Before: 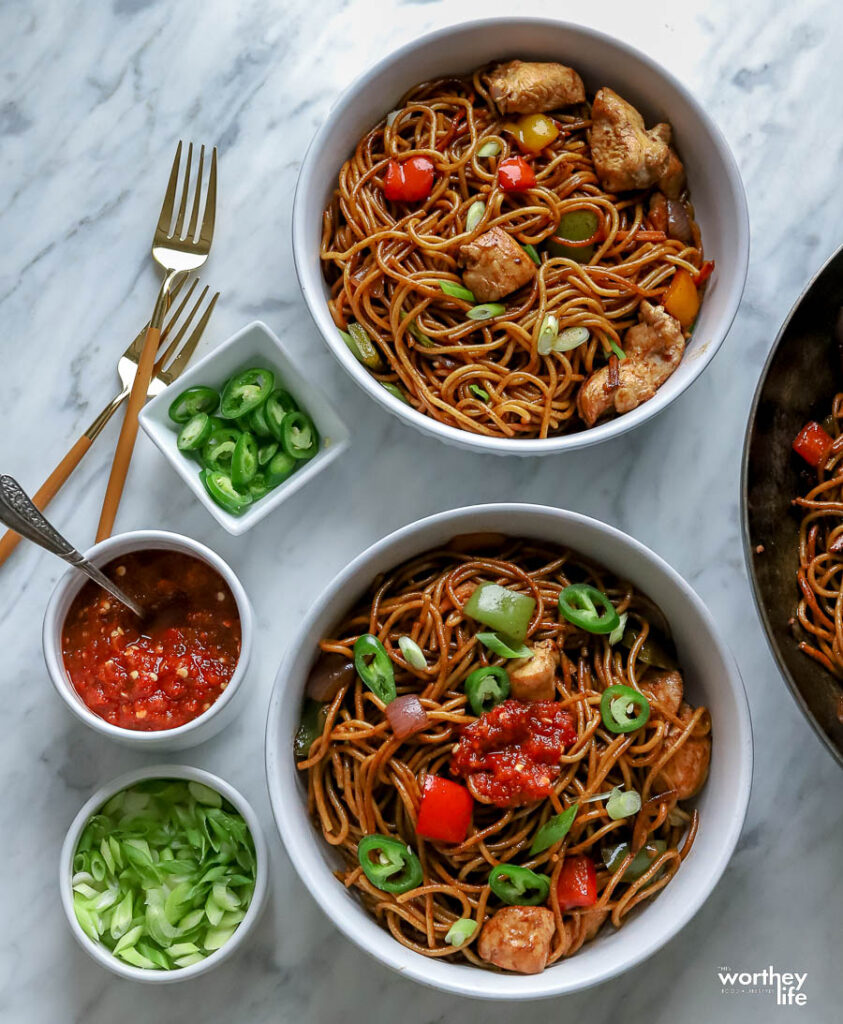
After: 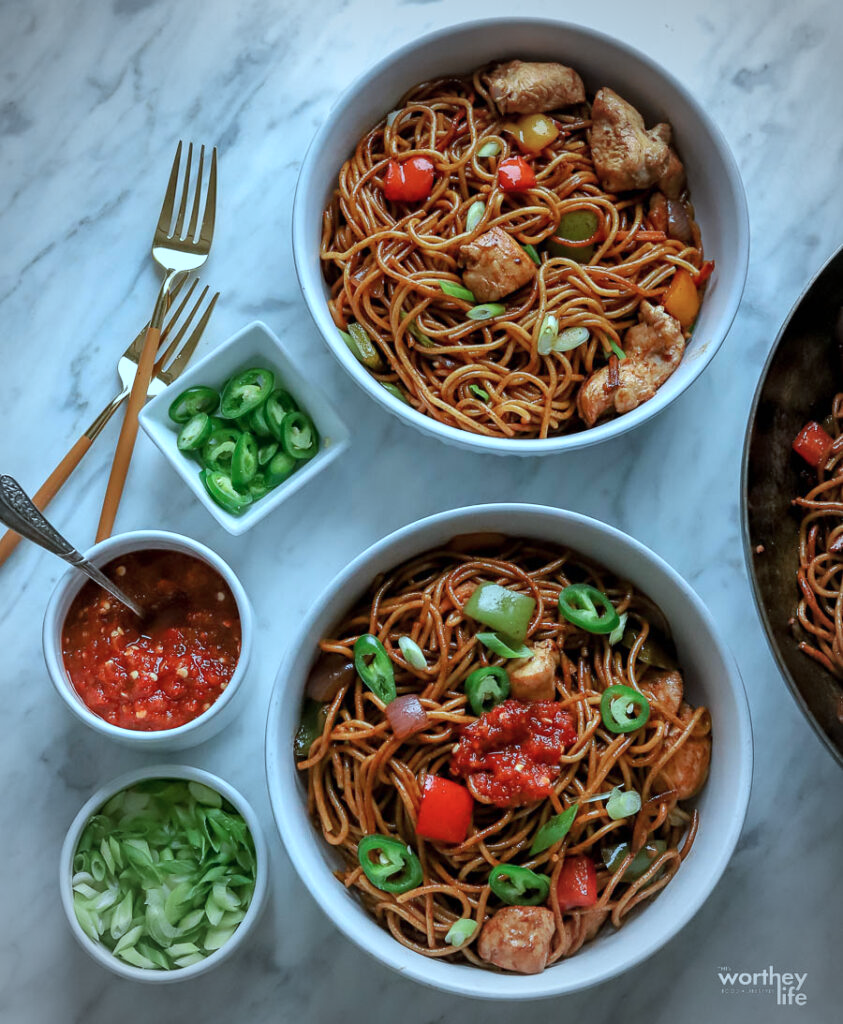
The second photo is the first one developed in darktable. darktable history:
vignetting: fall-off start 71.74%
color correction: highlights a* -10.69, highlights b* -19.19
